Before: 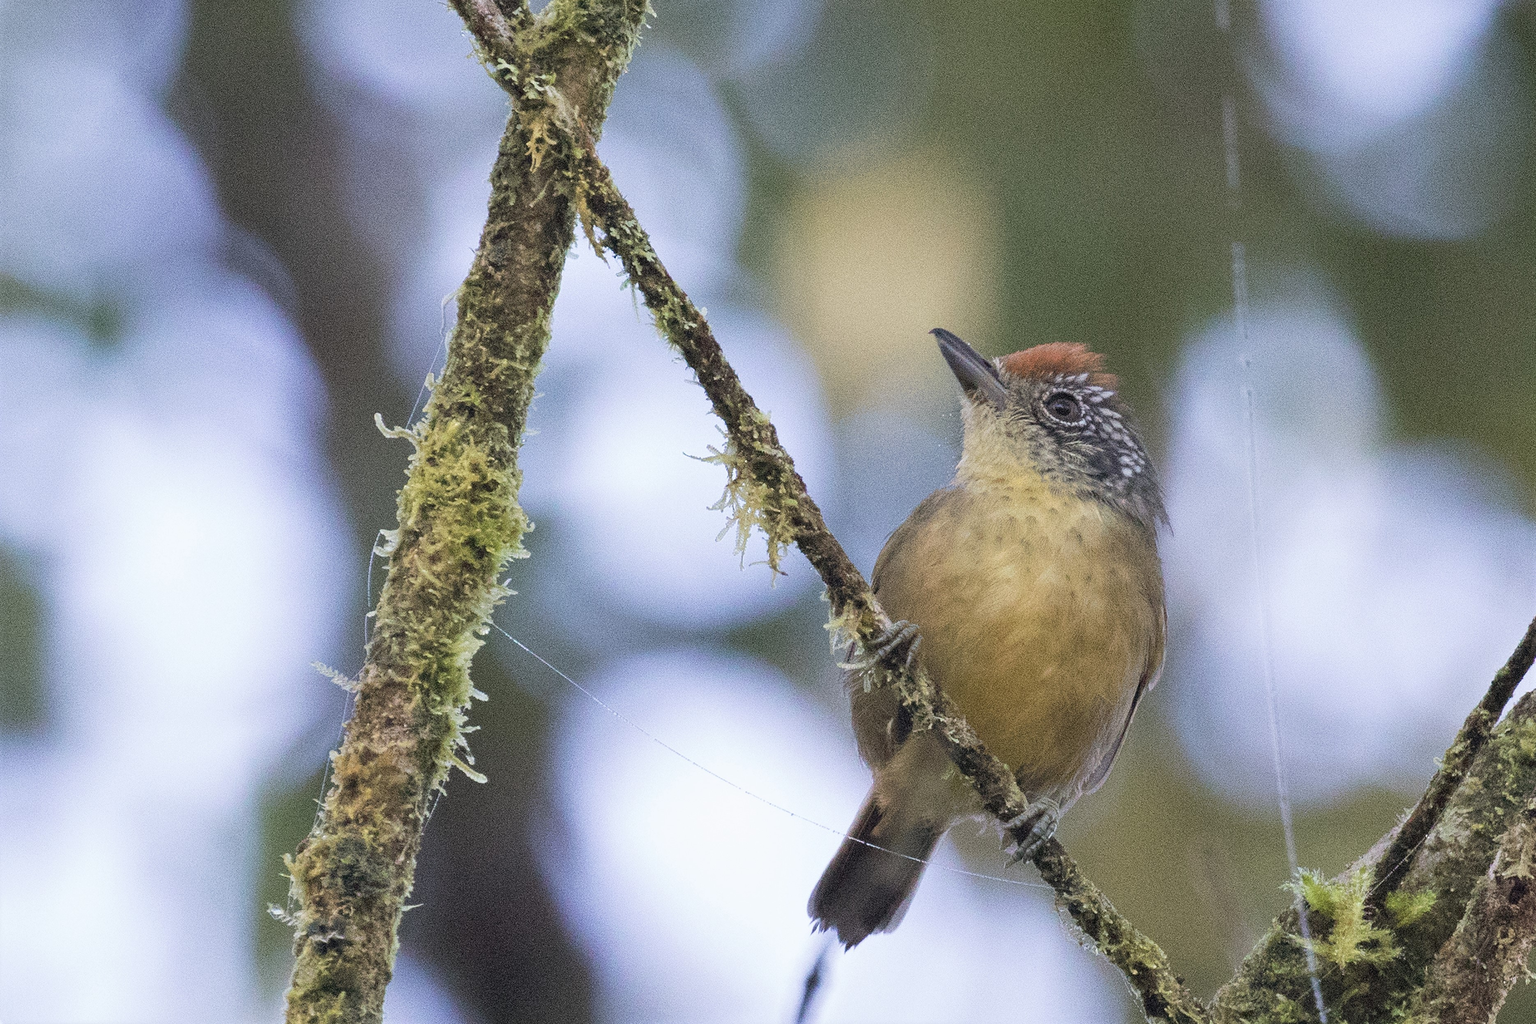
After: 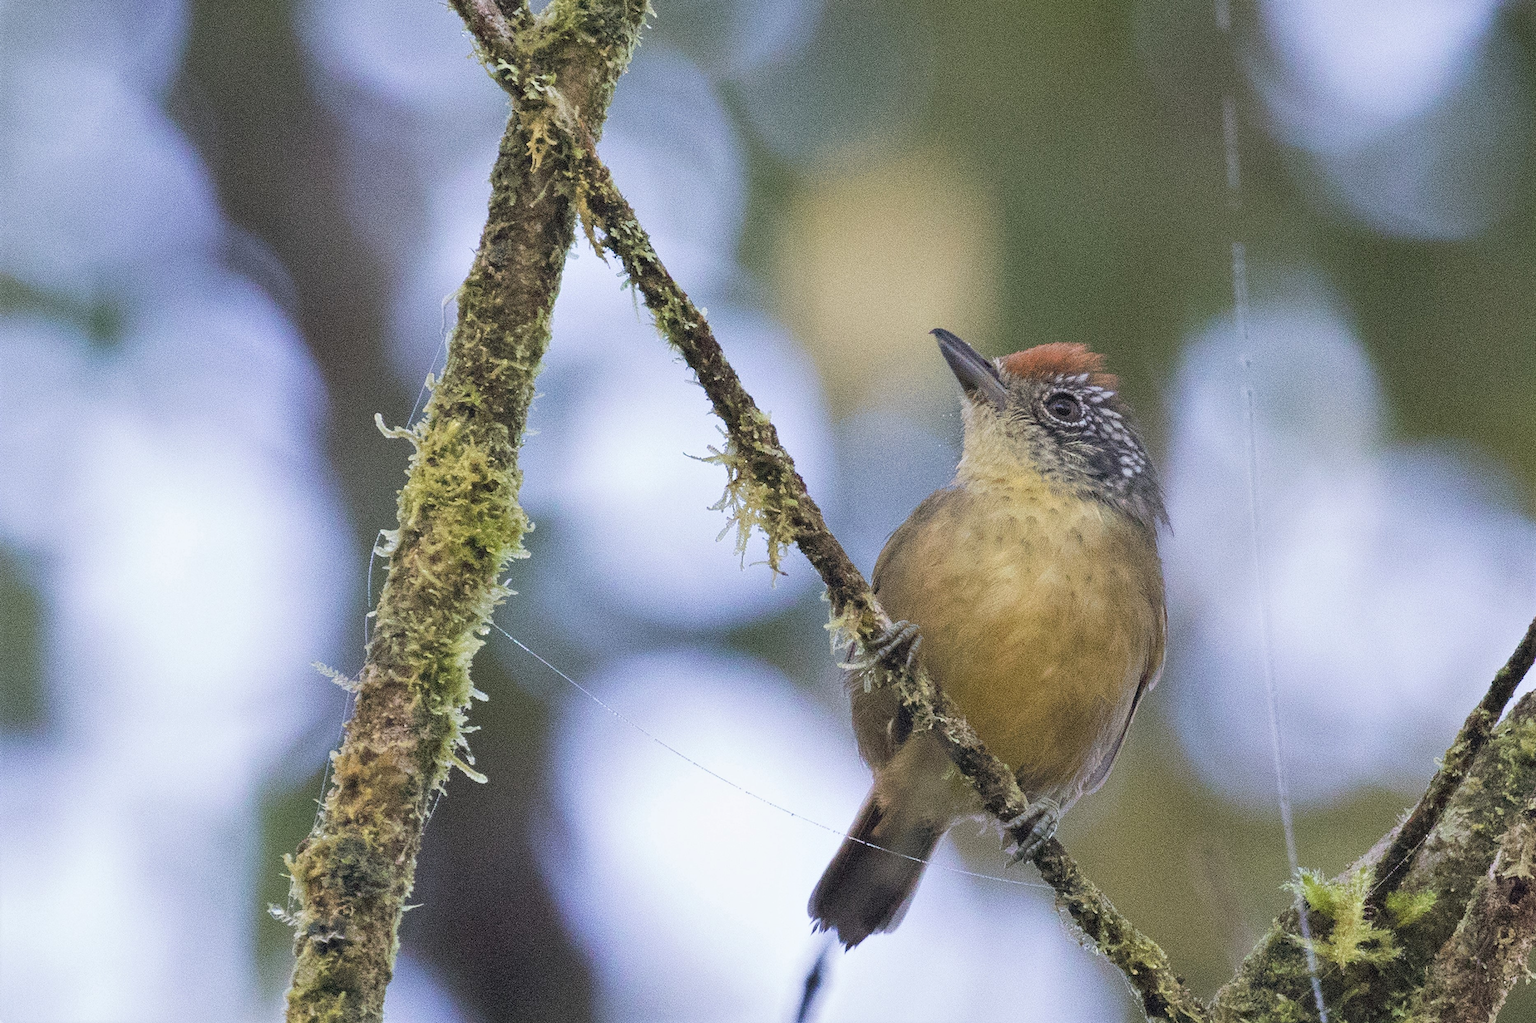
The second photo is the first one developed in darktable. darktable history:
color balance rgb: perceptual saturation grading › global saturation 0.095%, perceptual saturation grading › mid-tones 11.474%, global vibrance 9.981%
exposure: compensate highlight preservation false
shadows and highlights: shadows 34.48, highlights -35.09, soften with gaussian
